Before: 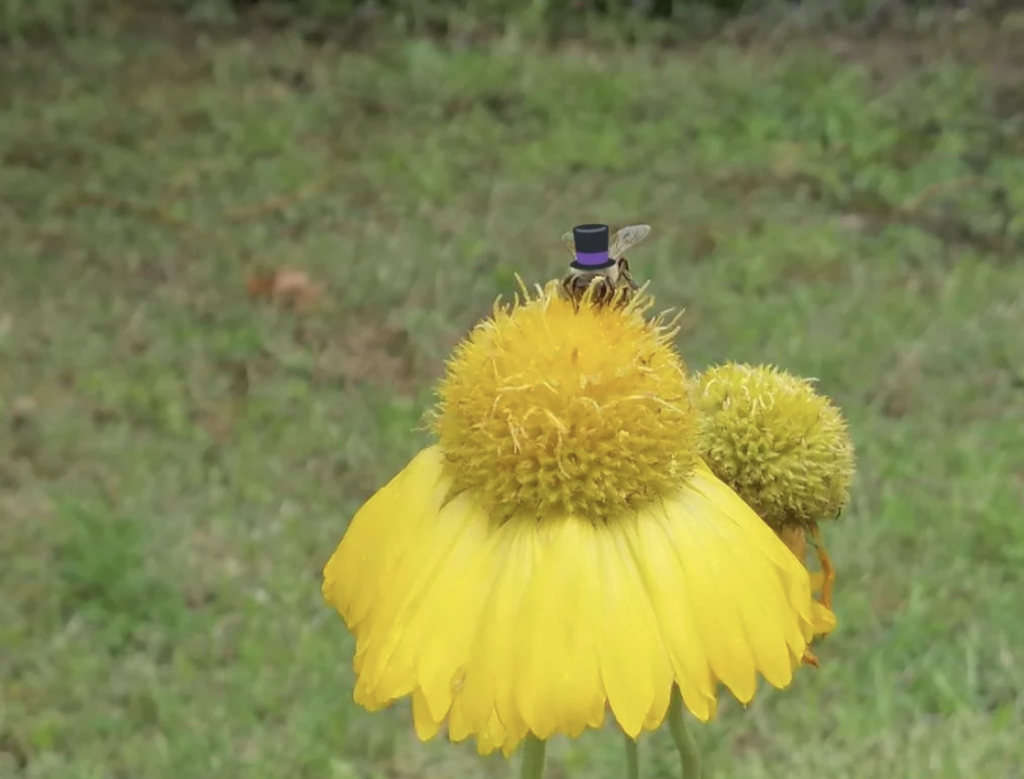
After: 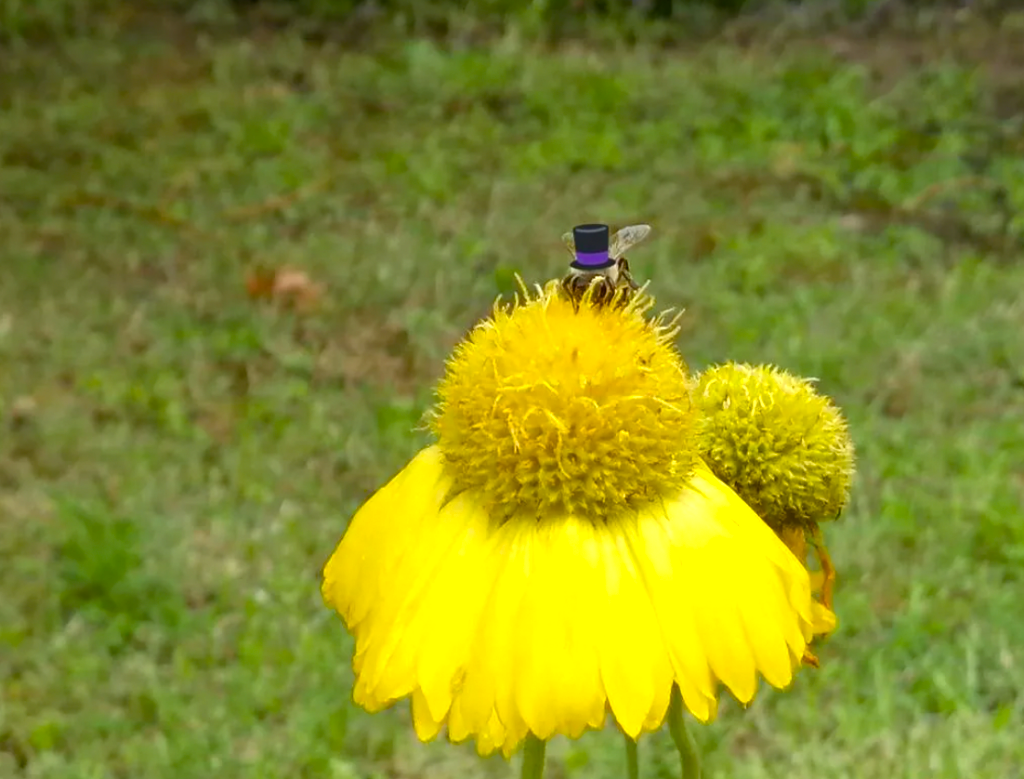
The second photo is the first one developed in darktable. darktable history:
color balance rgb: shadows lift › chroma 1.019%, shadows lift › hue 28.9°, perceptual saturation grading › global saturation 34.552%, perceptual saturation grading › highlights -29.932%, perceptual saturation grading › shadows 34.494%, perceptual brilliance grading › global brilliance 14.472%, perceptual brilliance grading › shadows -34.946%, global vibrance 33.384%
